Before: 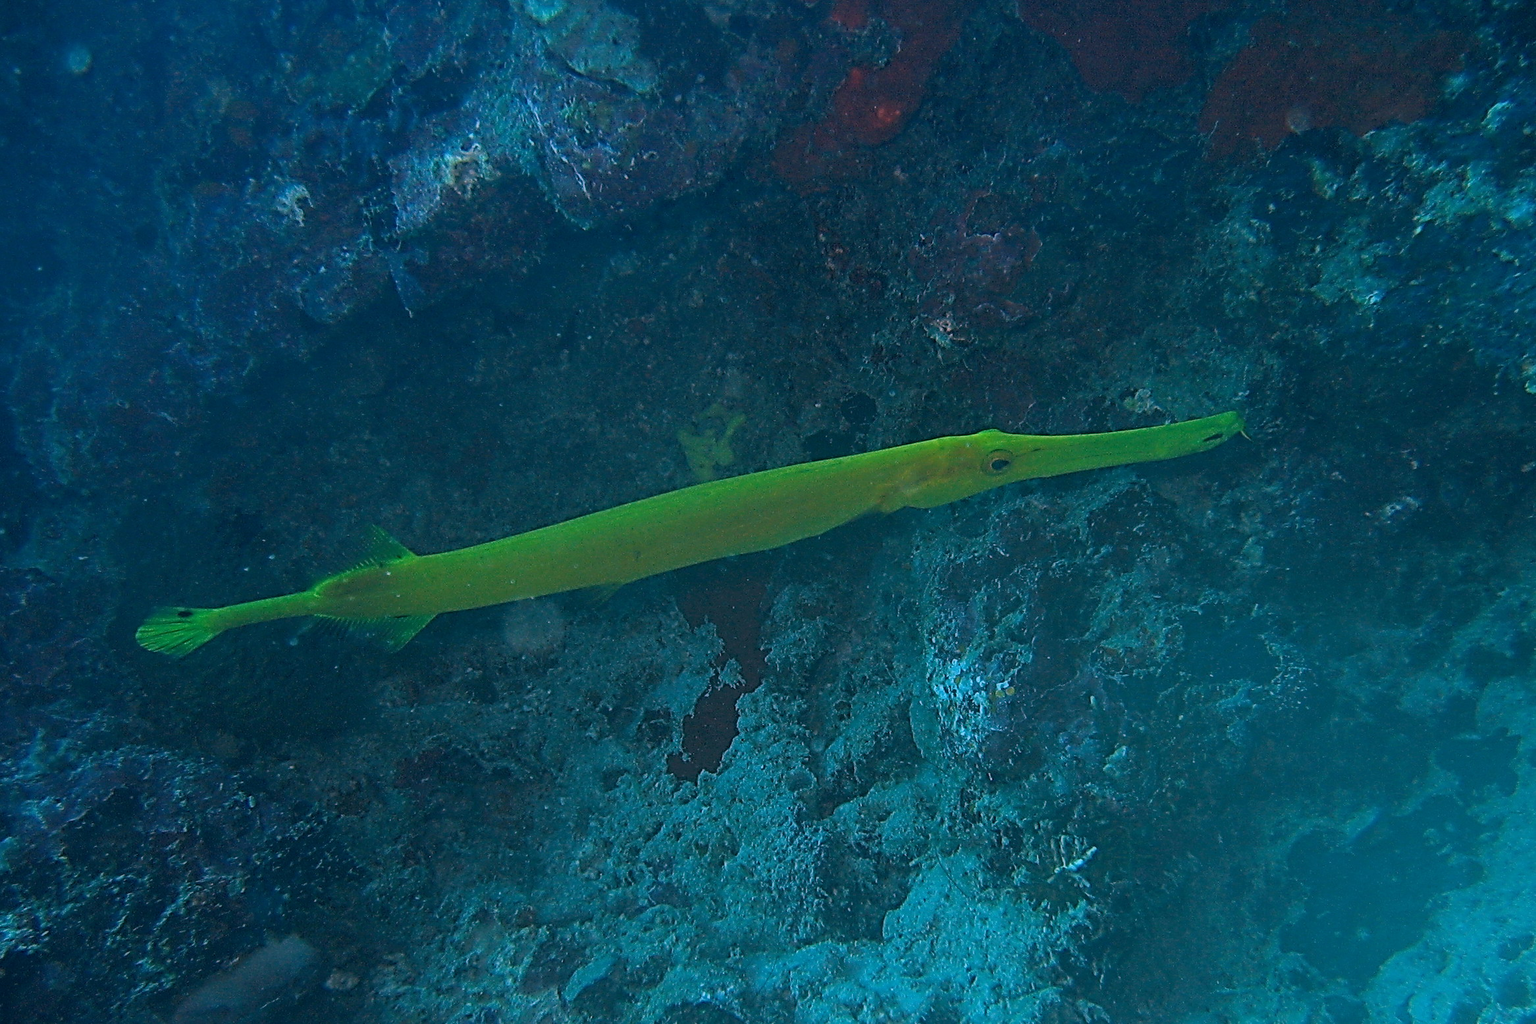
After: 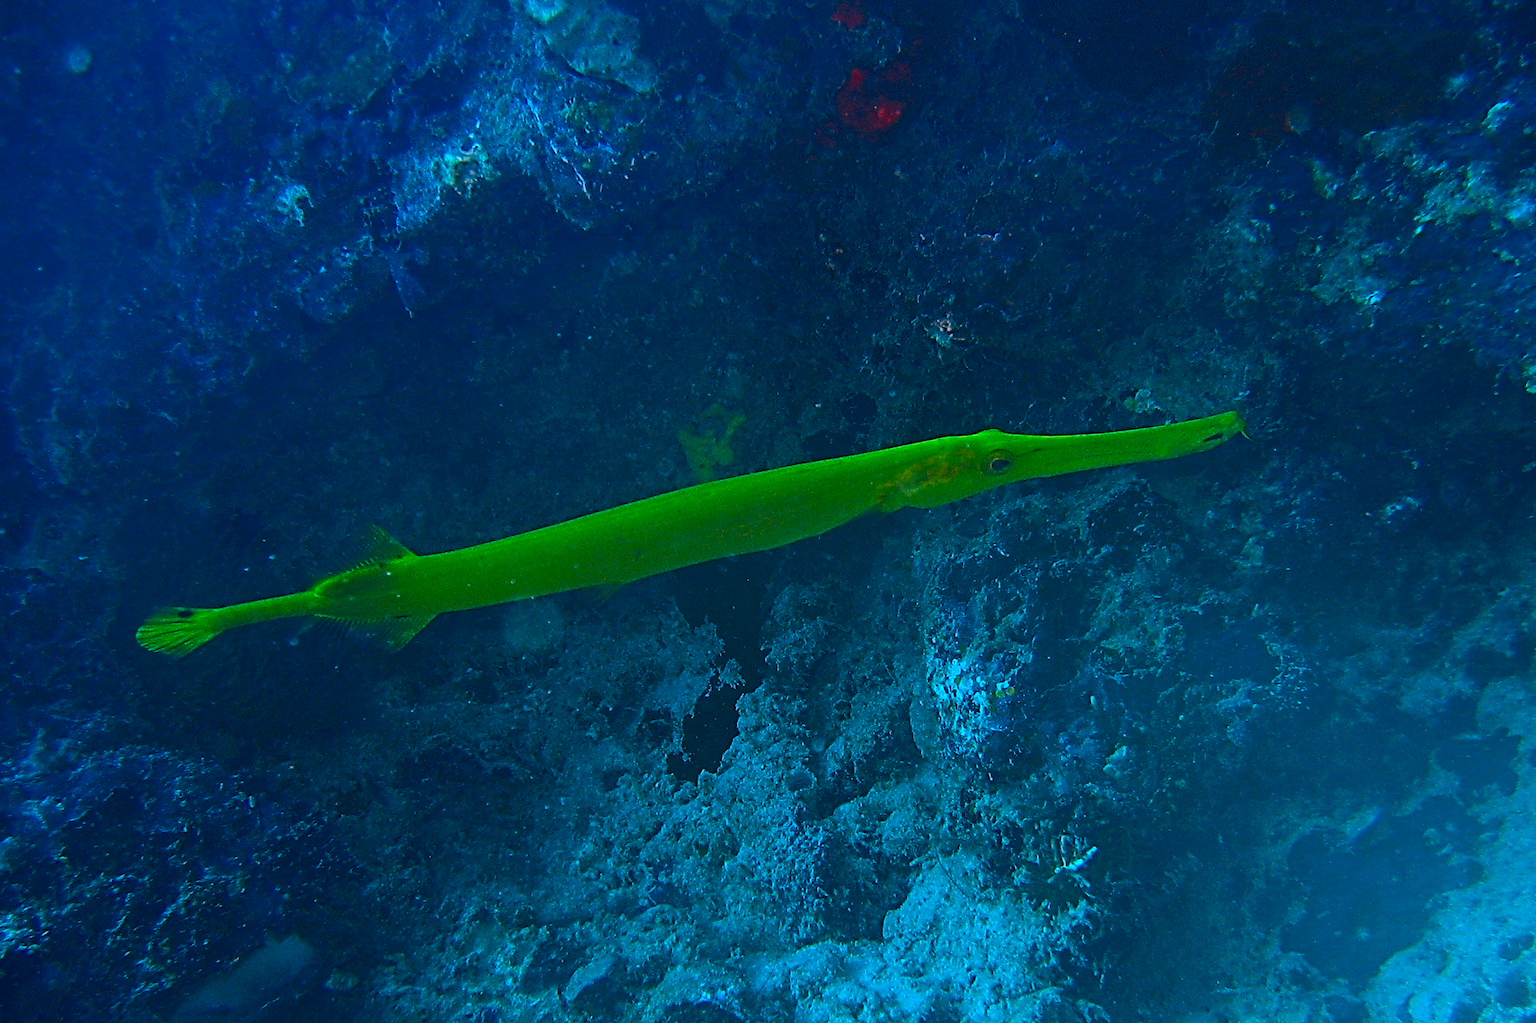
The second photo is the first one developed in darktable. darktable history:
contrast brightness saturation: contrast 0.257, brightness 0.012, saturation 0.874
